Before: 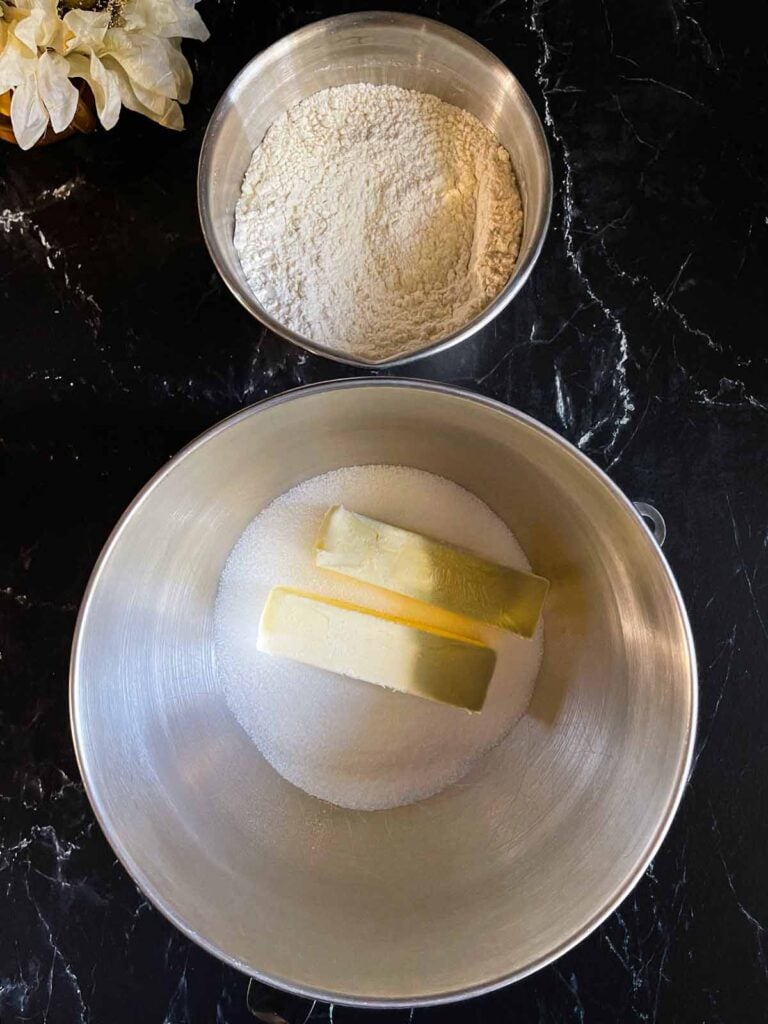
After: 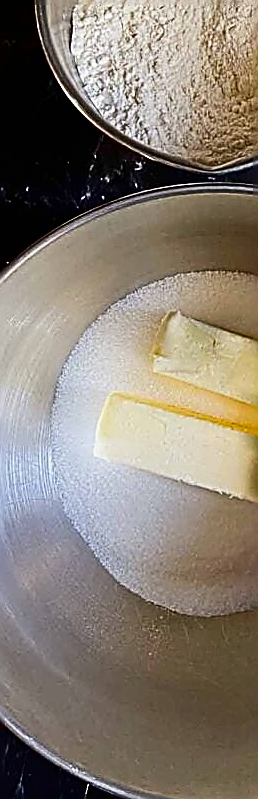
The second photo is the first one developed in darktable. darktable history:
crop and rotate: left 21.316%, top 18.96%, right 45.014%, bottom 2.967%
contrast brightness saturation: contrast 0.195, brightness -0.111, saturation 0.1
sharpen: amount 1.855
exposure: exposure -0.253 EV, compensate highlight preservation false
